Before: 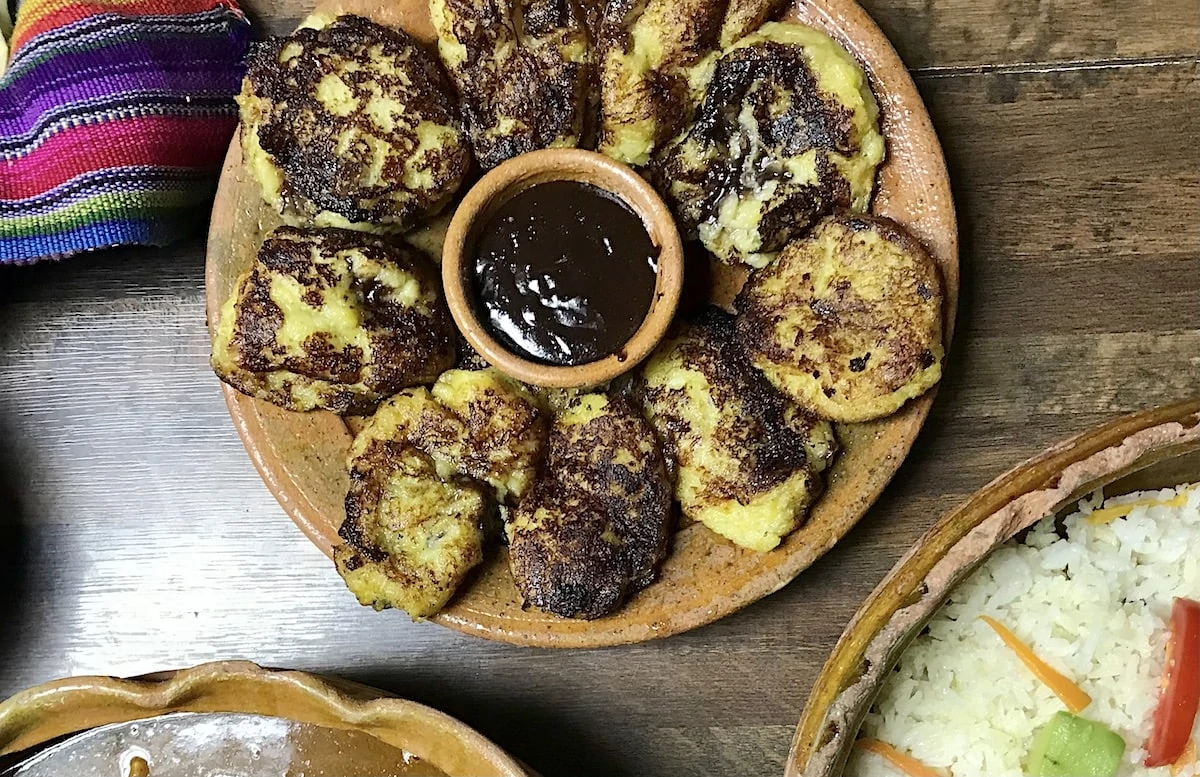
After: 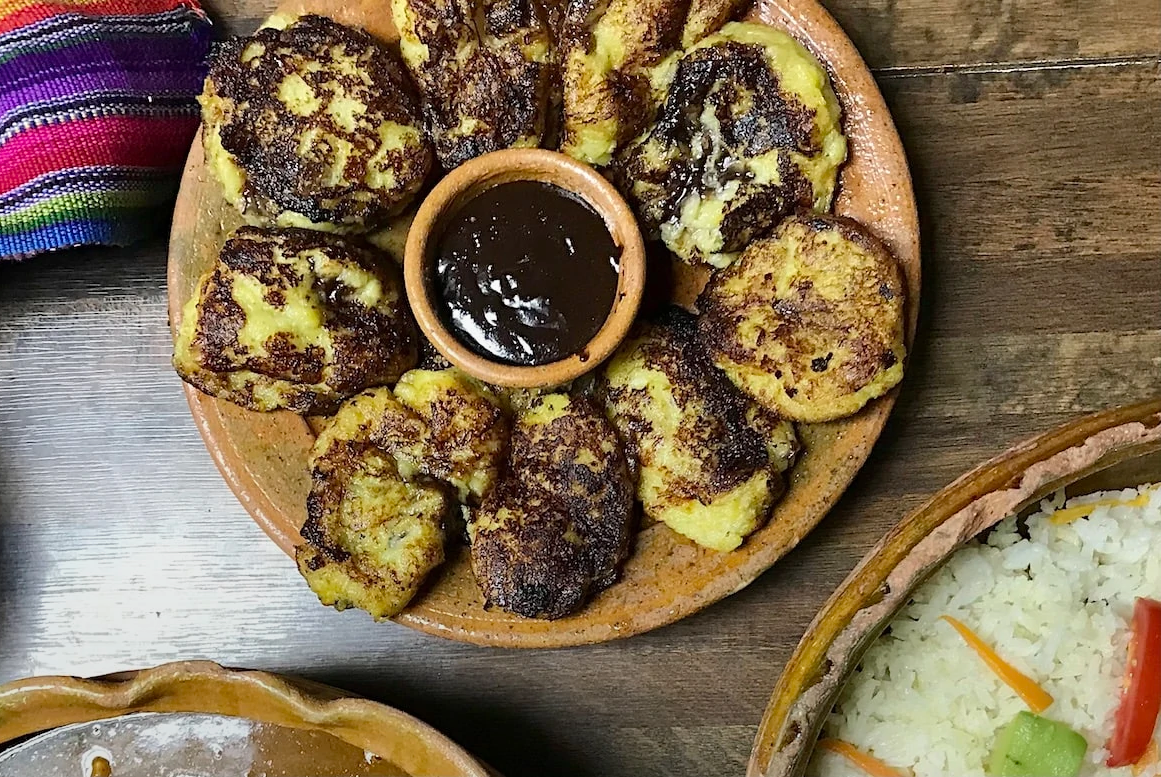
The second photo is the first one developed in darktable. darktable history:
crop and rotate: left 3.238%
graduated density: rotation -180°, offset 27.42
